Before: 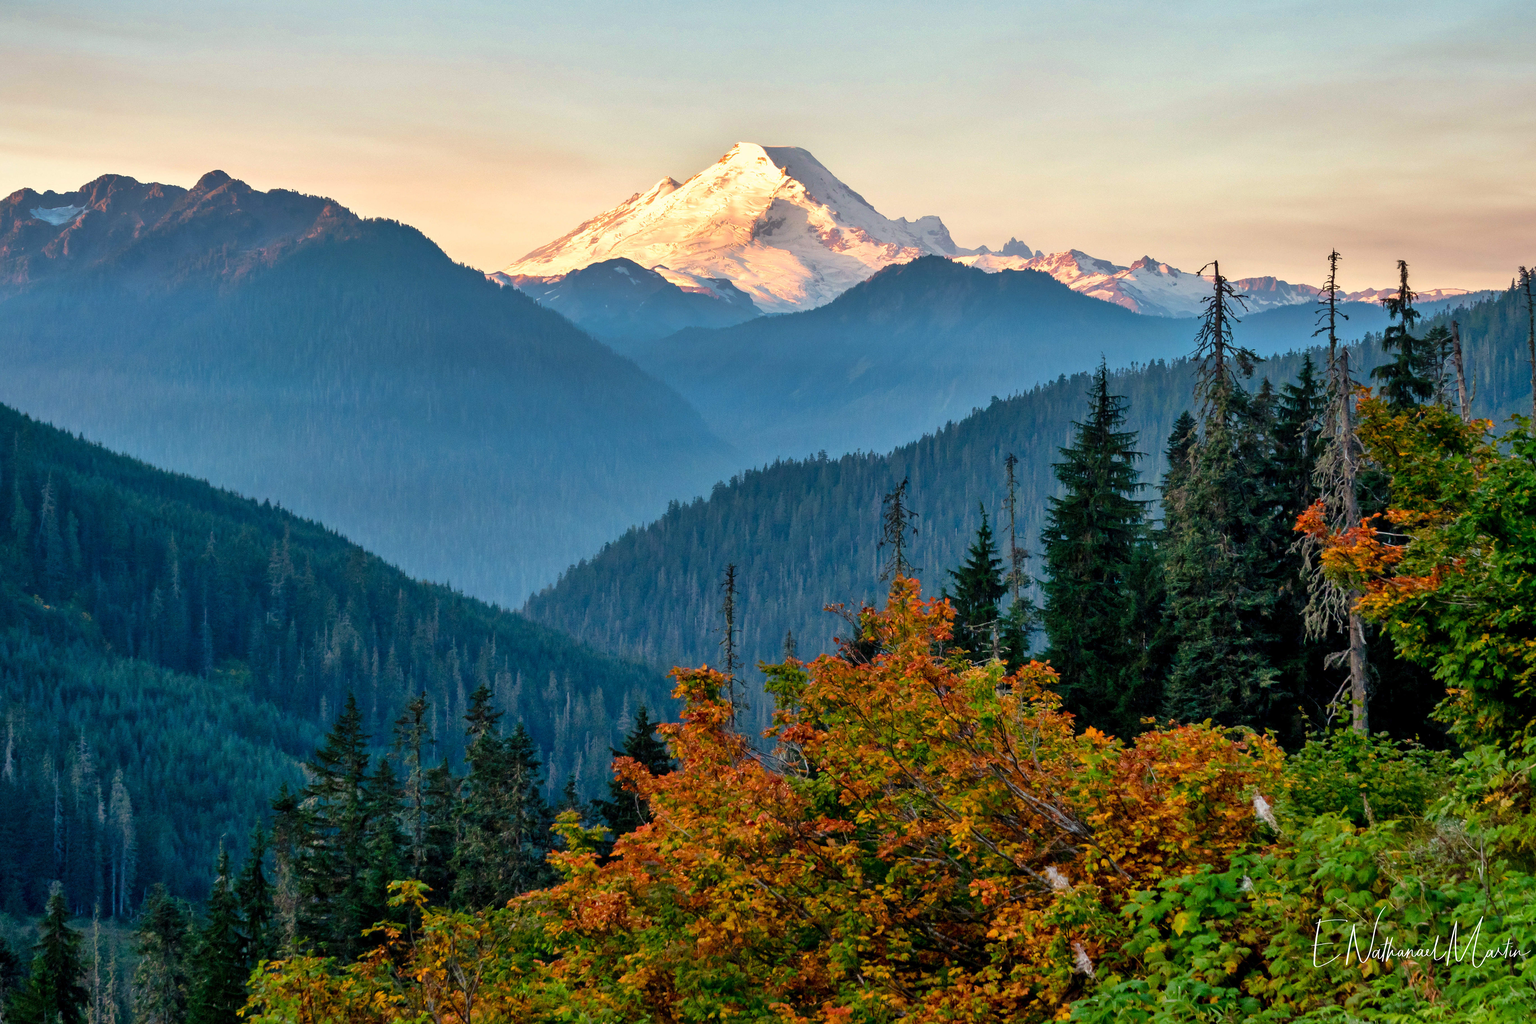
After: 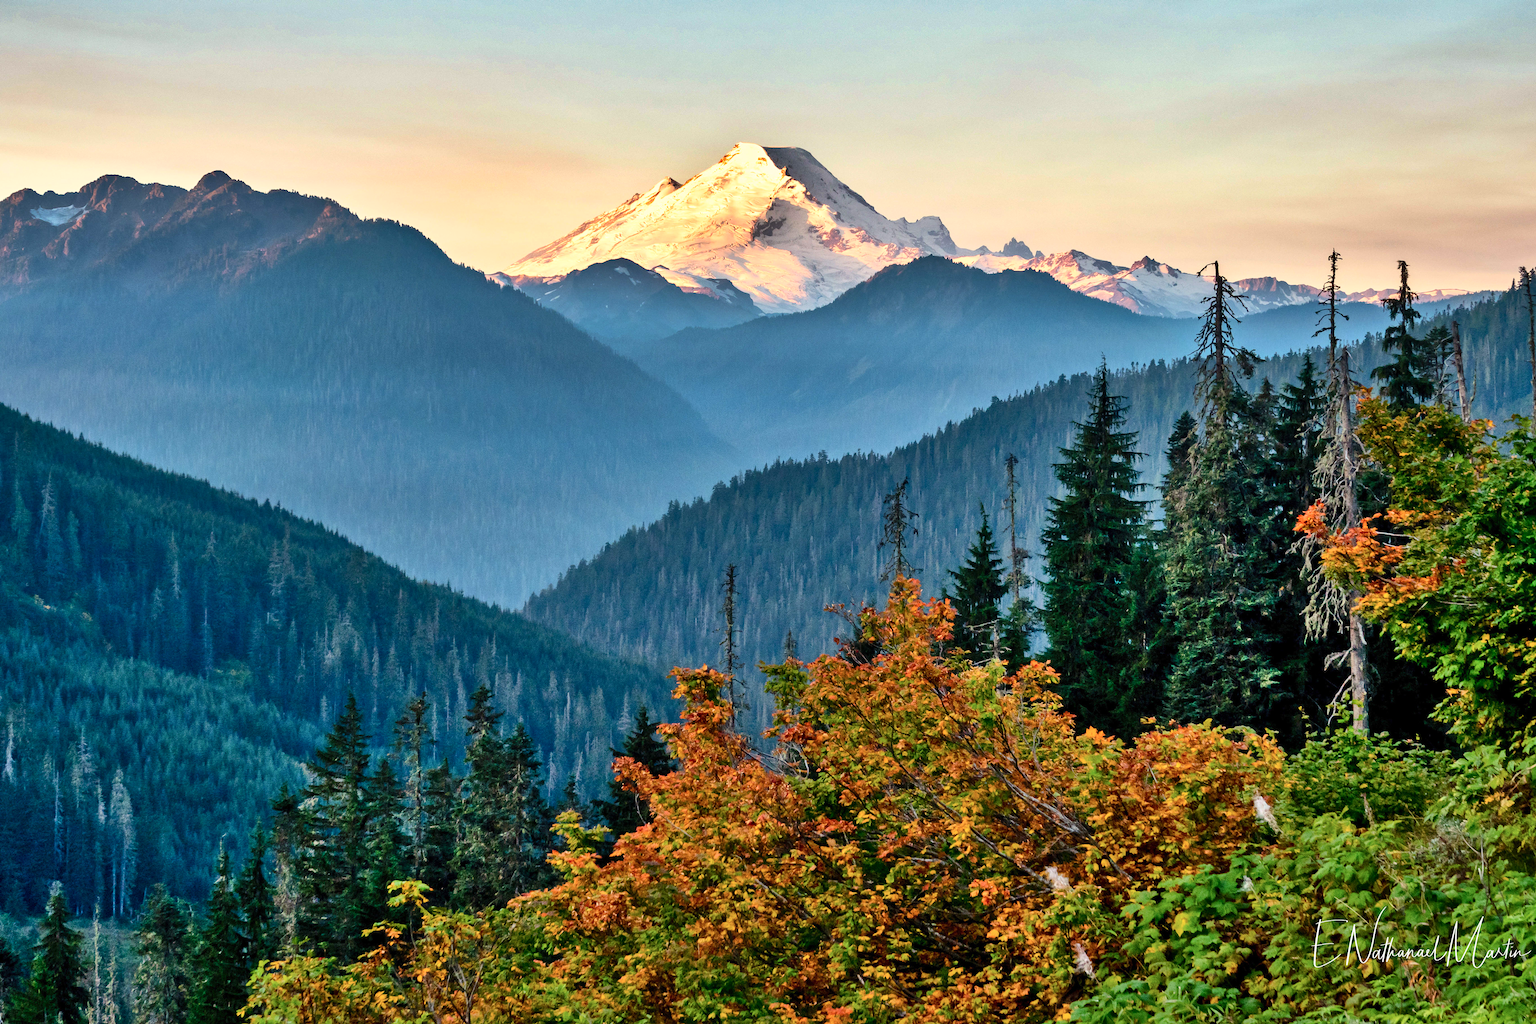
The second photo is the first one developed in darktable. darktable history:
shadows and highlights: shadows 53, soften with gaussian
contrast brightness saturation: contrast 0.24, brightness 0.09
